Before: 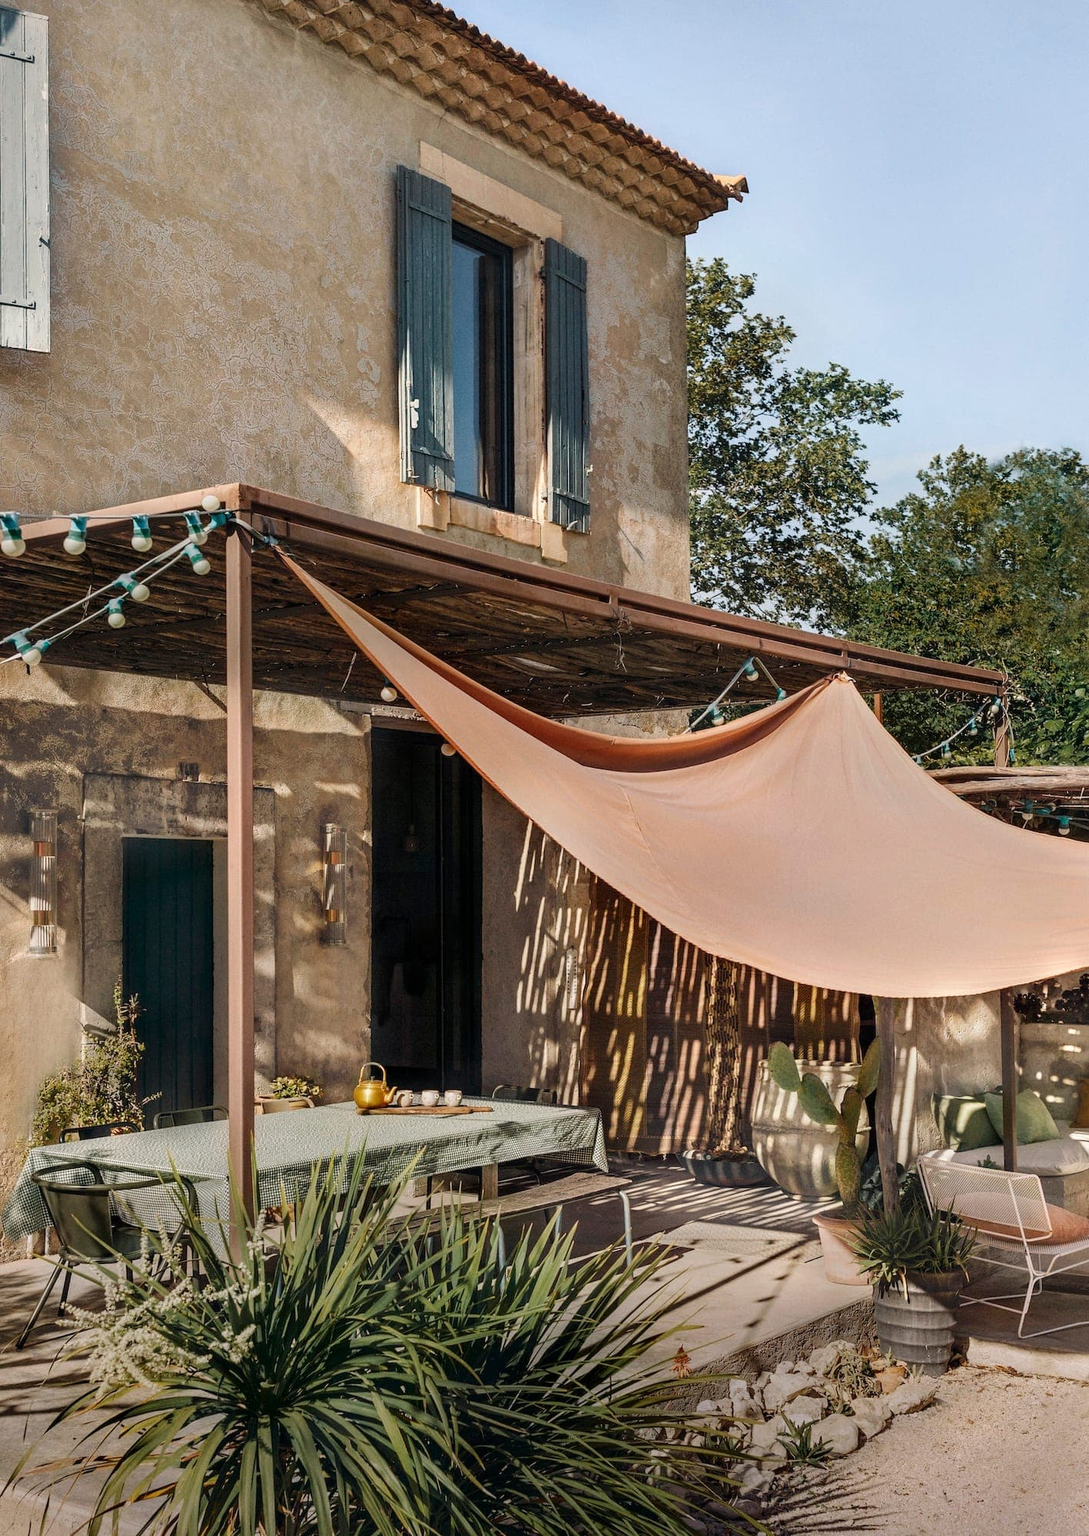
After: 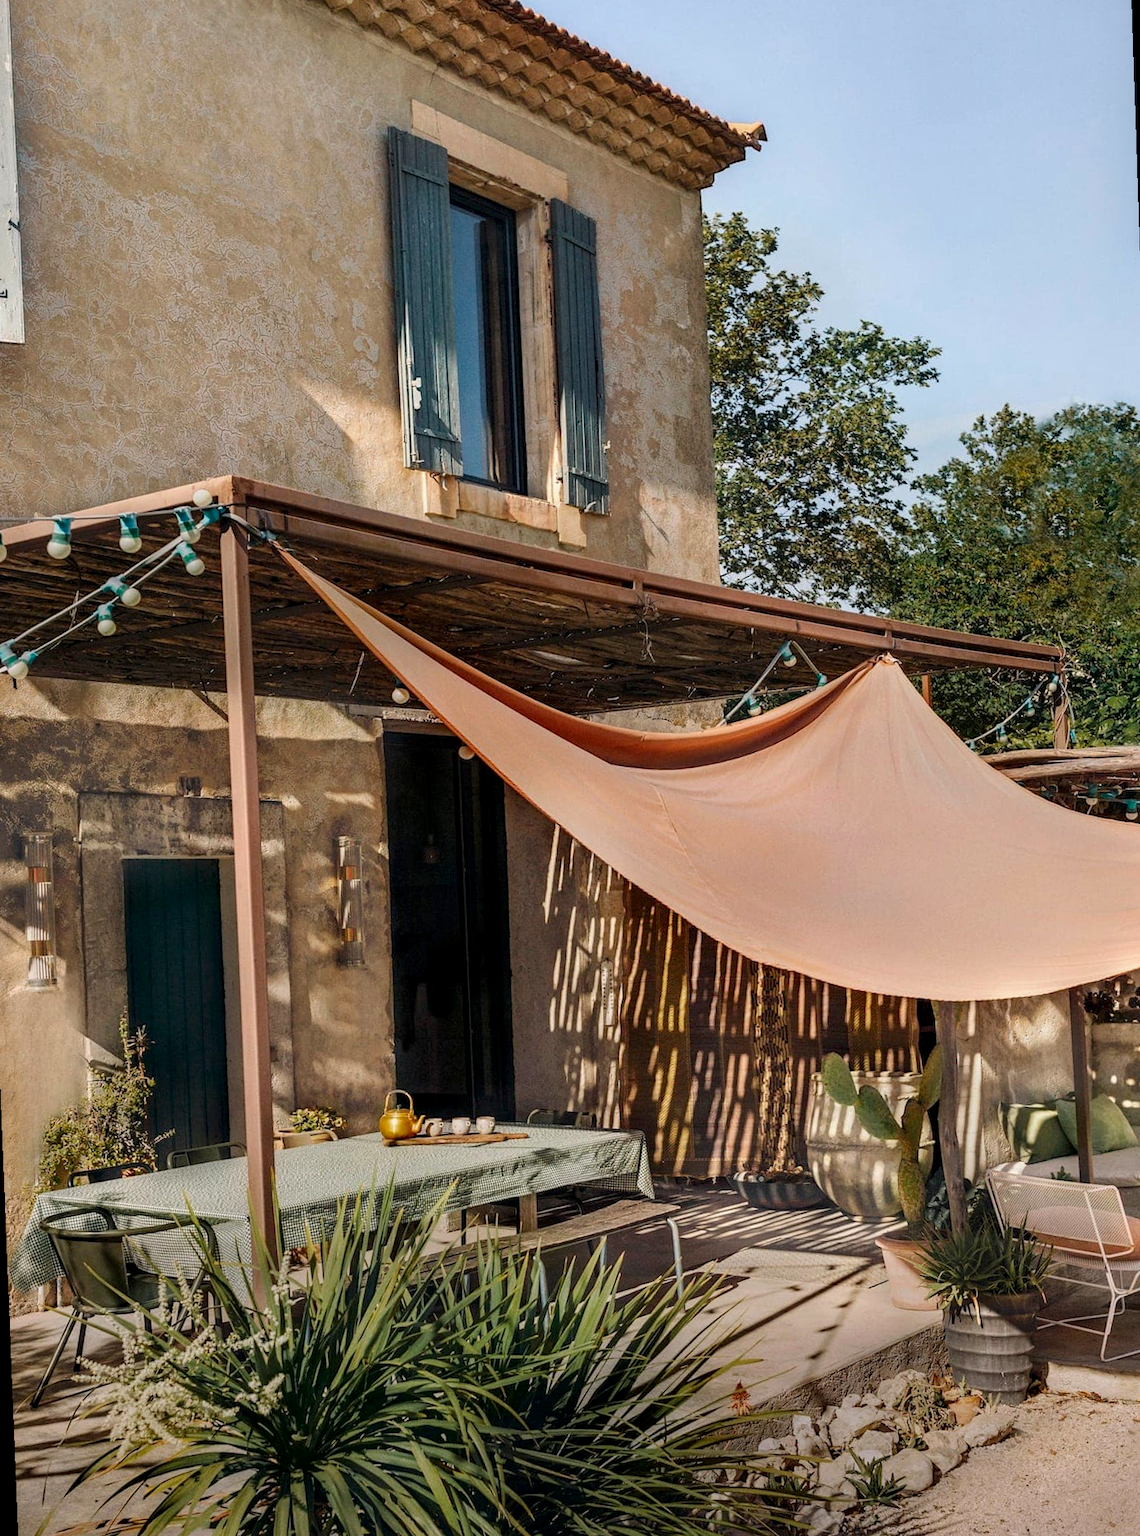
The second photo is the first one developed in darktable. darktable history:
local contrast: highlights 61%, shadows 106%, detail 107%, midtone range 0.529
rotate and perspective: rotation -2.12°, lens shift (vertical) 0.009, lens shift (horizontal) -0.008, automatic cropping original format, crop left 0.036, crop right 0.964, crop top 0.05, crop bottom 0.959
contrast brightness saturation: saturation 0.13
